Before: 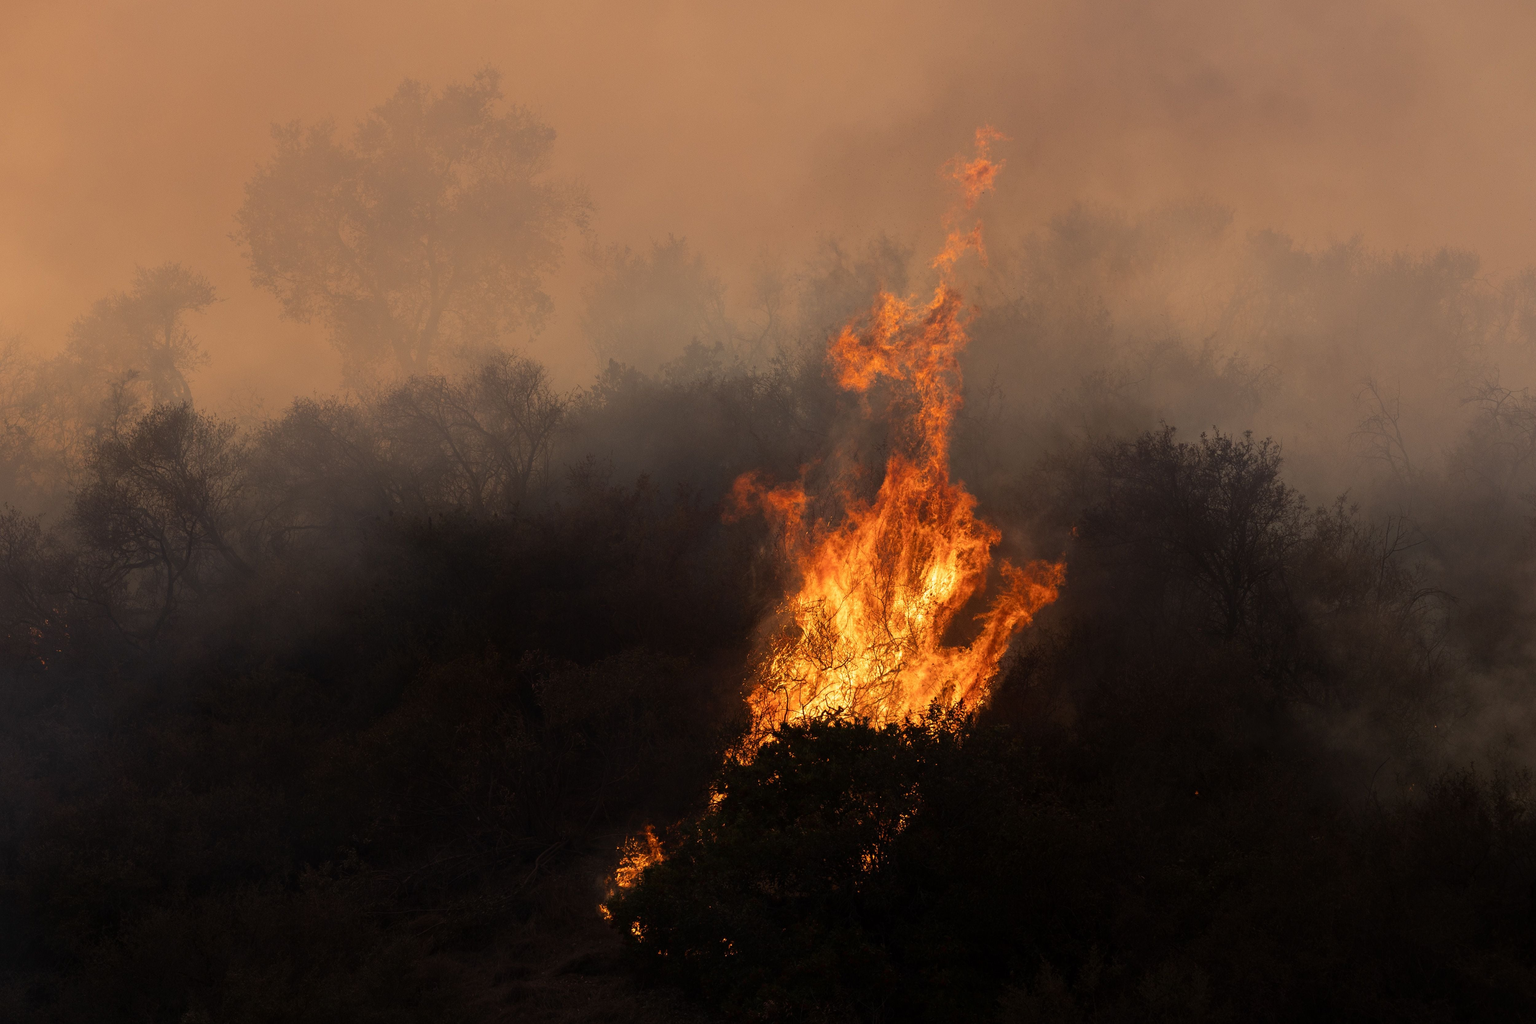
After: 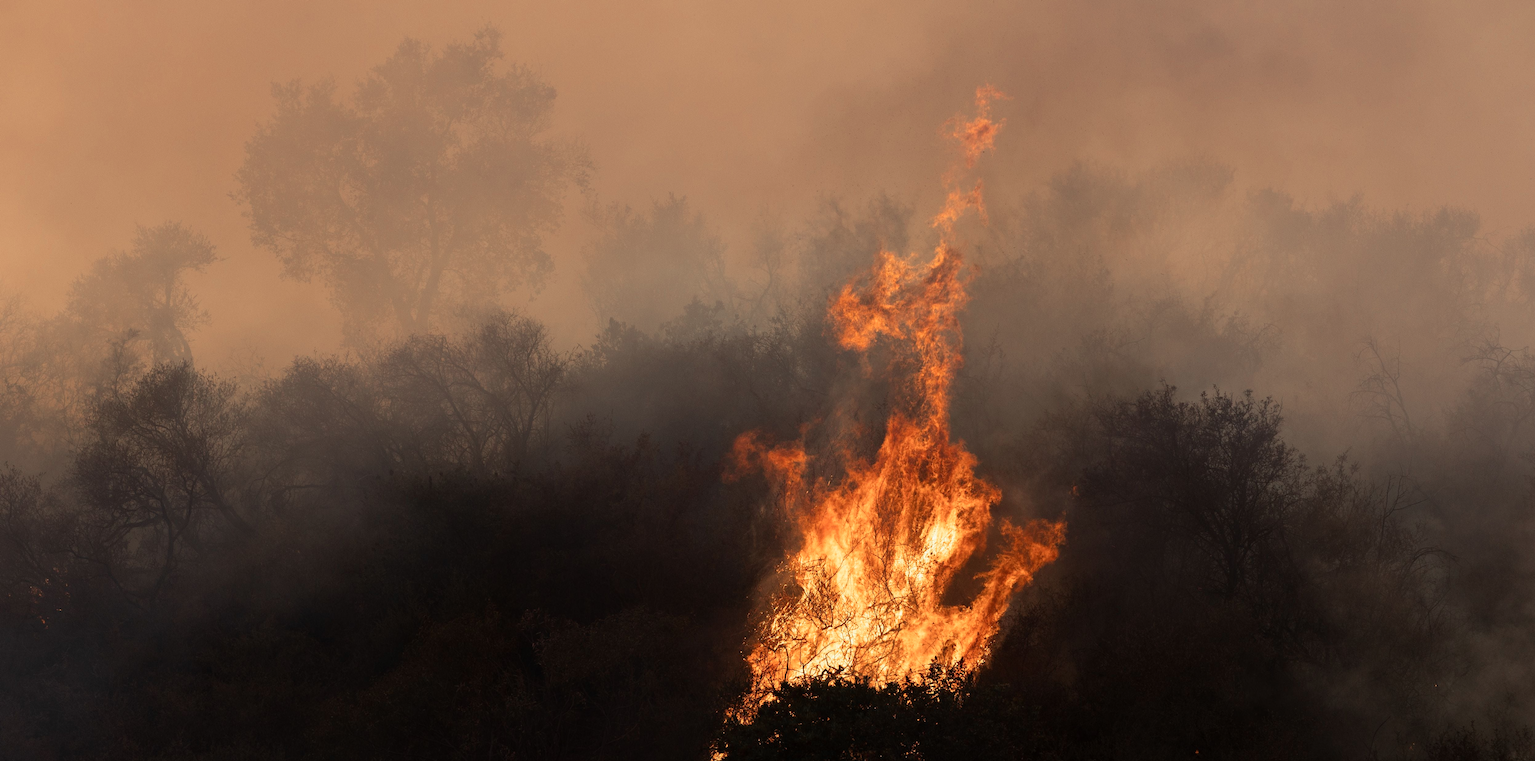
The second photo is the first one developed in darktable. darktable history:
crop: top 4.029%, bottom 21.547%
color zones: curves: ch0 [(0, 0.447) (0.184, 0.543) (0.323, 0.476) (0.429, 0.445) (0.571, 0.443) (0.714, 0.451) (0.857, 0.452) (1, 0.447)]; ch1 [(0, 0.464) (0.176, 0.46) (0.287, 0.177) (0.429, 0.002) (0.571, 0) (0.714, 0) (0.857, 0) (1, 0.464)]
